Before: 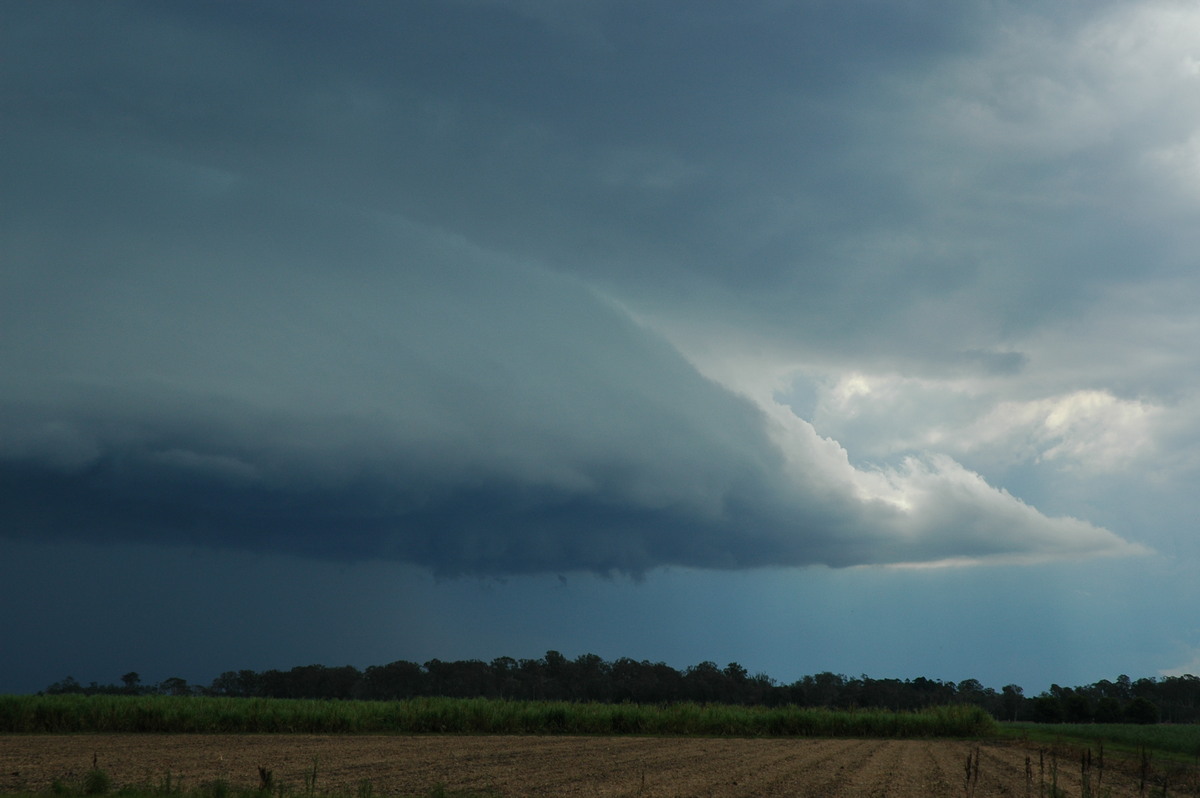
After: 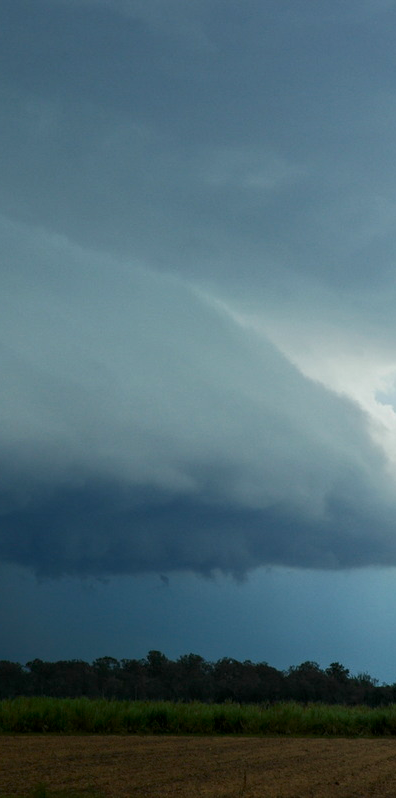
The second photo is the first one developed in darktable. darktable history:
exposure: black level correction 0.001, exposure 0.5 EV, compensate highlight preservation false
contrast equalizer: y [[0.511, 0.558, 0.631, 0.632, 0.559, 0.512], [0.5 ×6], [0.507, 0.559, 0.627, 0.644, 0.647, 0.647], [0 ×6], [0 ×6]], mix 0.37
shadows and highlights: shadows -68.51, highlights 36.17, soften with gaussian
crop: left 33.21%, right 33.707%
